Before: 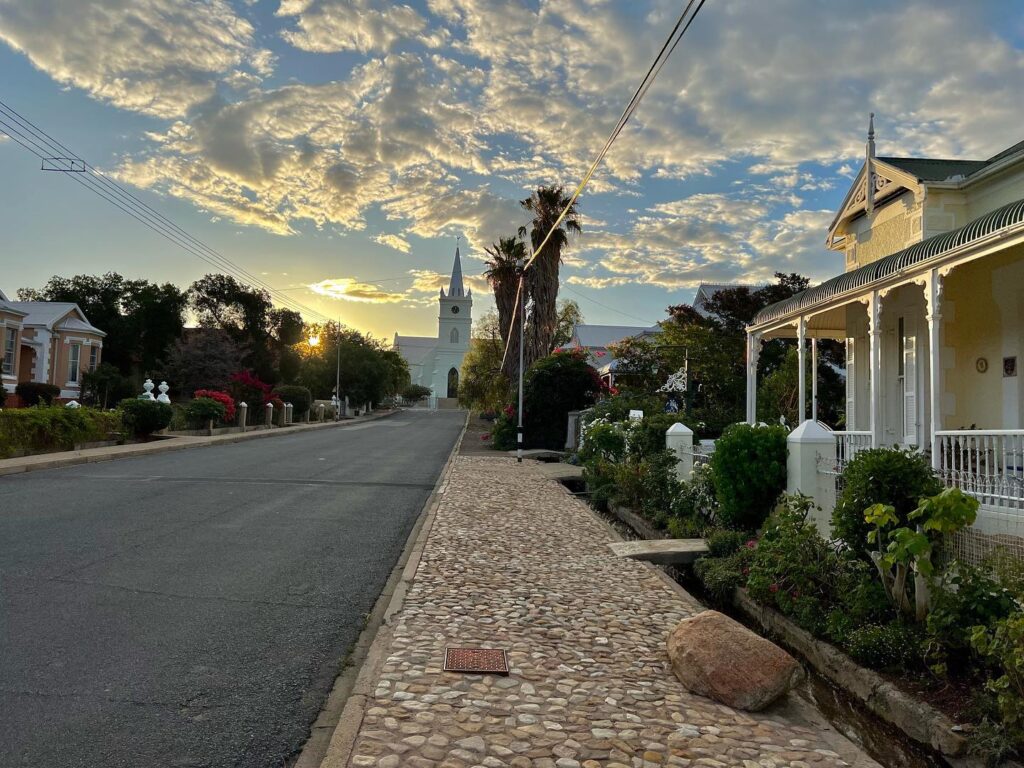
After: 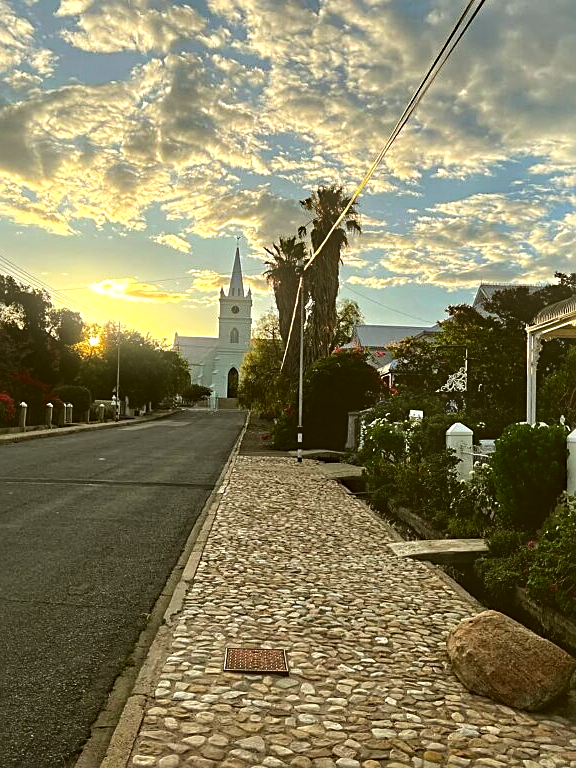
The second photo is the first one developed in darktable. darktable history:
crop: left 21.496%, right 22.254%
haze removal: strength 0.29, distance 0.25, compatibility mode true, adaptive false
color correction: highlights a* -1.43, highlights b* 10.12, shadows a* 0.395, shadows b* 19.35
exposure: black level correction -0.015, exposure -0.125 EV, compensate highlight preservation false
sharpen: on, module defaults
tone equalizer: -8 EV -0.75 EV, -7 EV -0.7 EV, -6 EV -0.6 EV, -5 EV -0.4 EV, -3 EV 0.4 EV, -2 EV 0.6 EV, -1 EV 0.7 EV, +0 EV 0.75 EV, edges refinement/feathering 500, mask exposure compensation -1.57 EV, preserve details no
bloom: size 5%, threshold 95%, strength 15%
